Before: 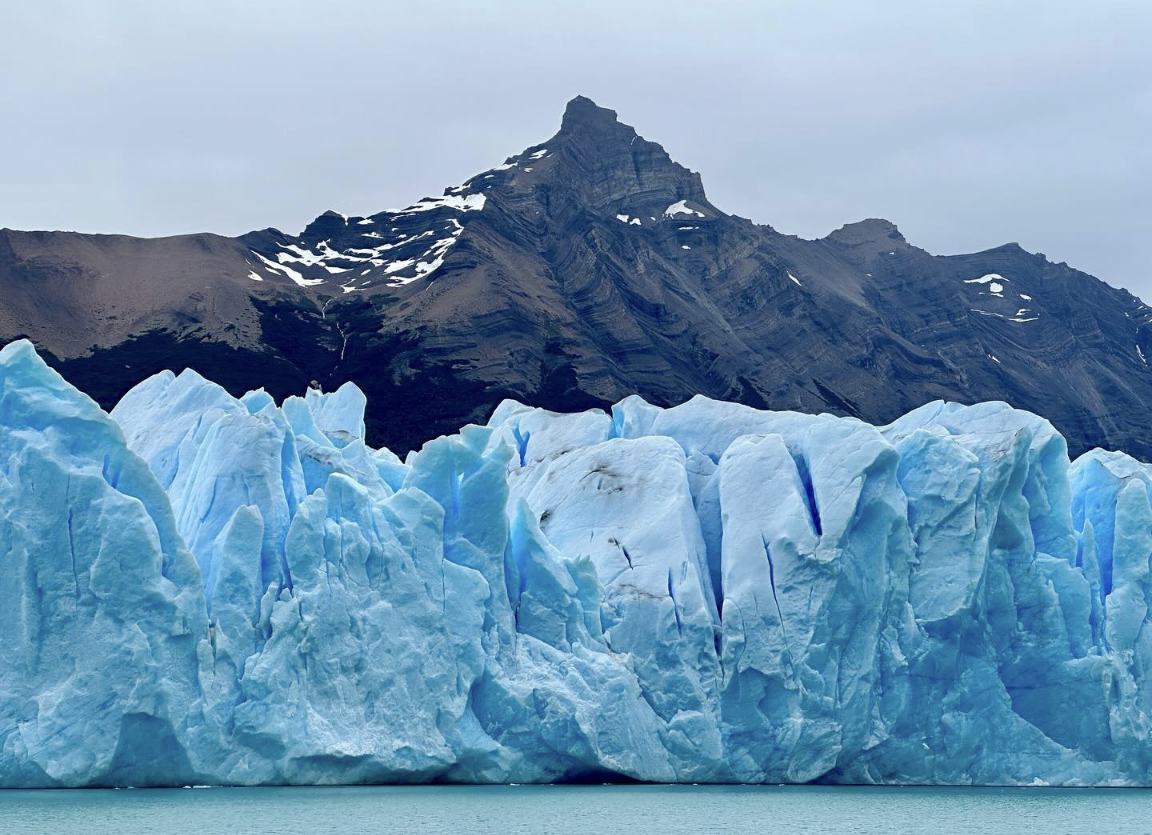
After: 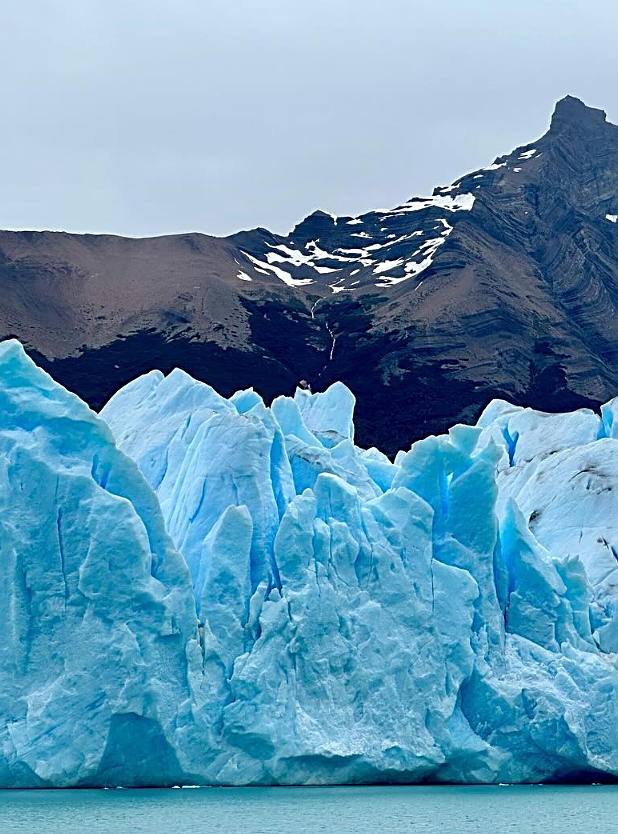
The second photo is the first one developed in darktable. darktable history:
sharpen: on, module defaults
crop: left 1.041%, right 45.253%, bottom 0.08%
